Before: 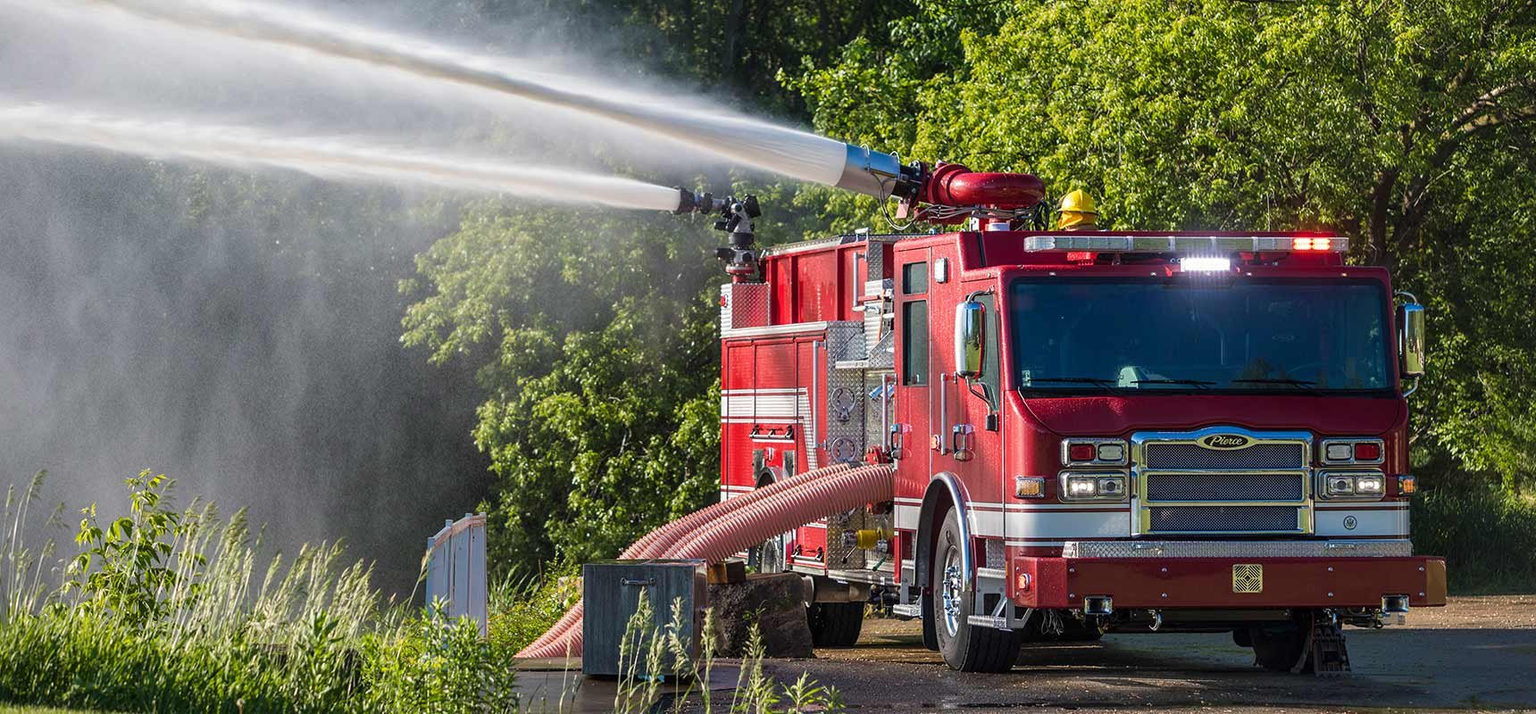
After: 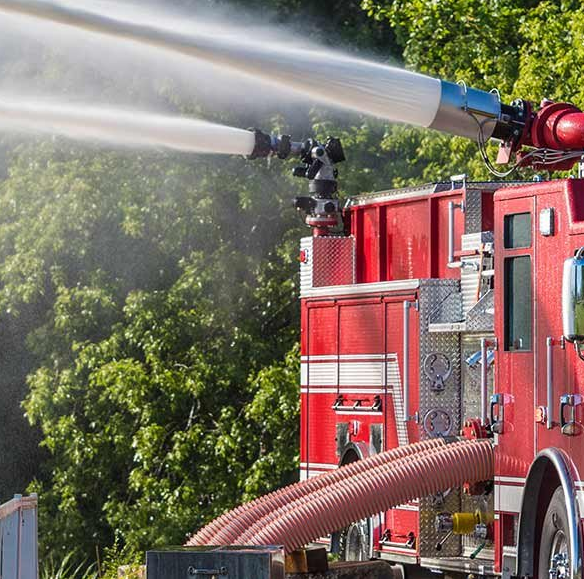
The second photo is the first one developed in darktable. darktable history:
crop and rotate: left 29.582%, top 10.193%, right 36.438%, bottom 17.338%
